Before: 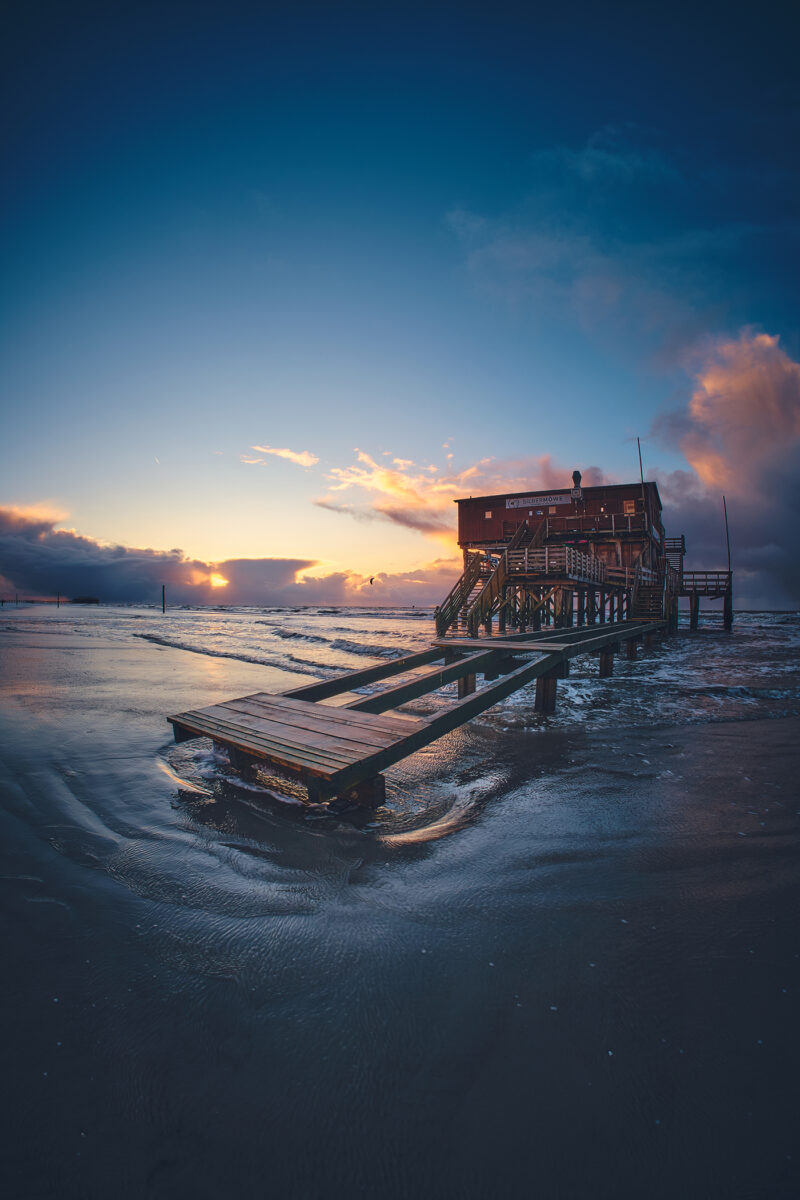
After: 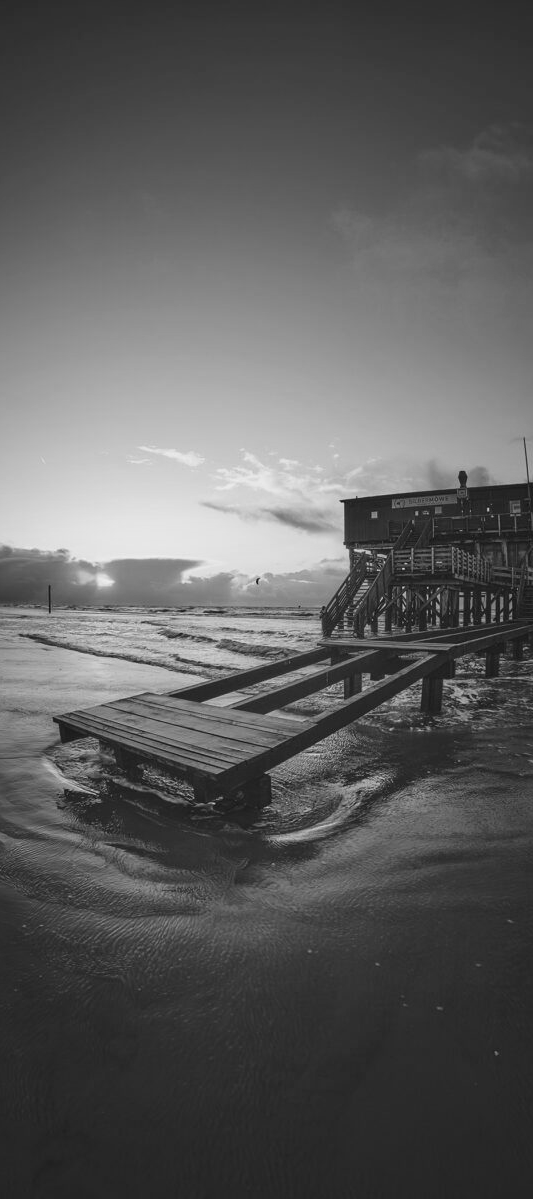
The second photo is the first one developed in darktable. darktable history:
crop and rotate: left 14.292%, right 19.041%
contrast brightness saturation: contrast 0.1, brightness 0.03, saturation 0.09
color calibration: output gray [0.267, 0.423, 0.261, 0], illuminant same as pipeline (D50), adaptation none (bypass)
